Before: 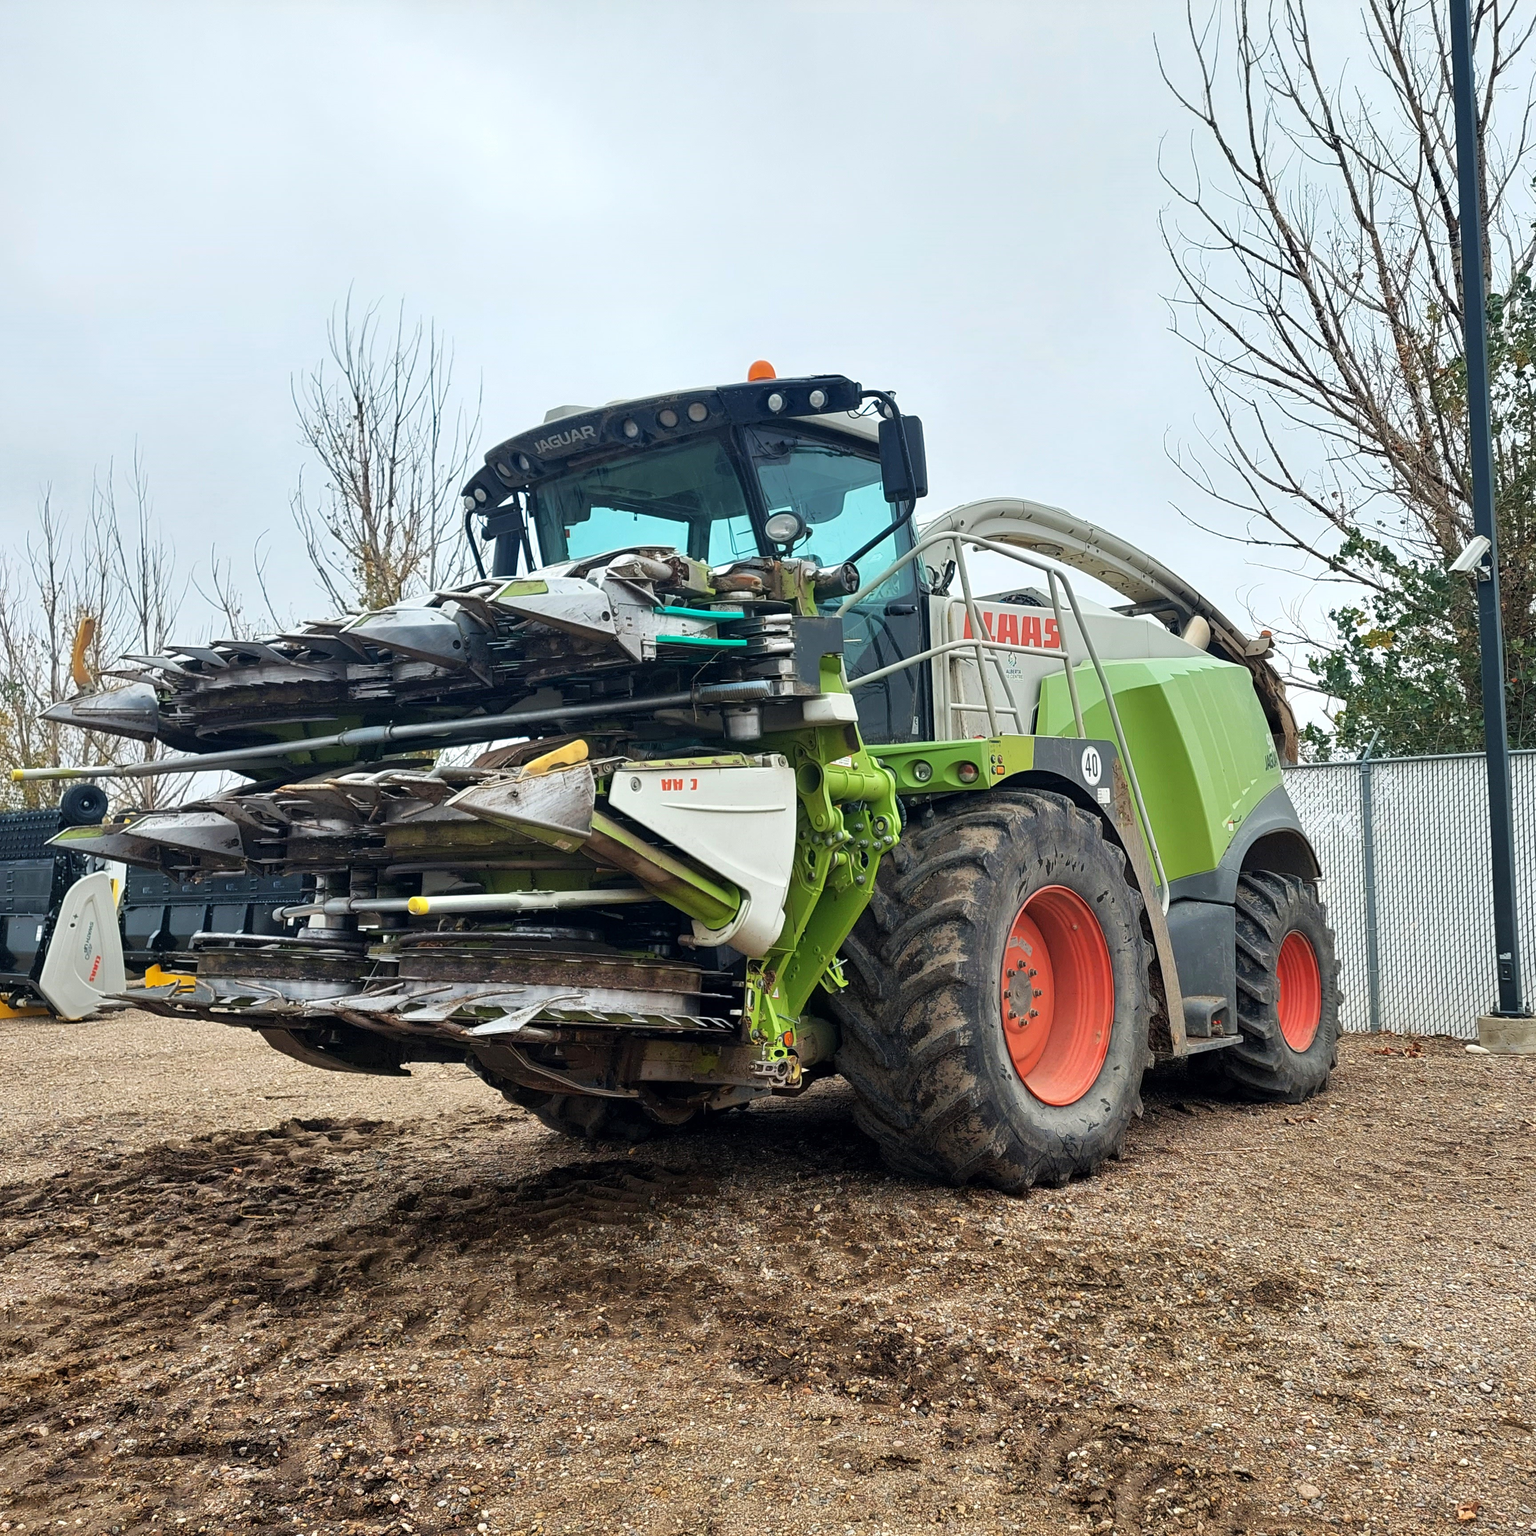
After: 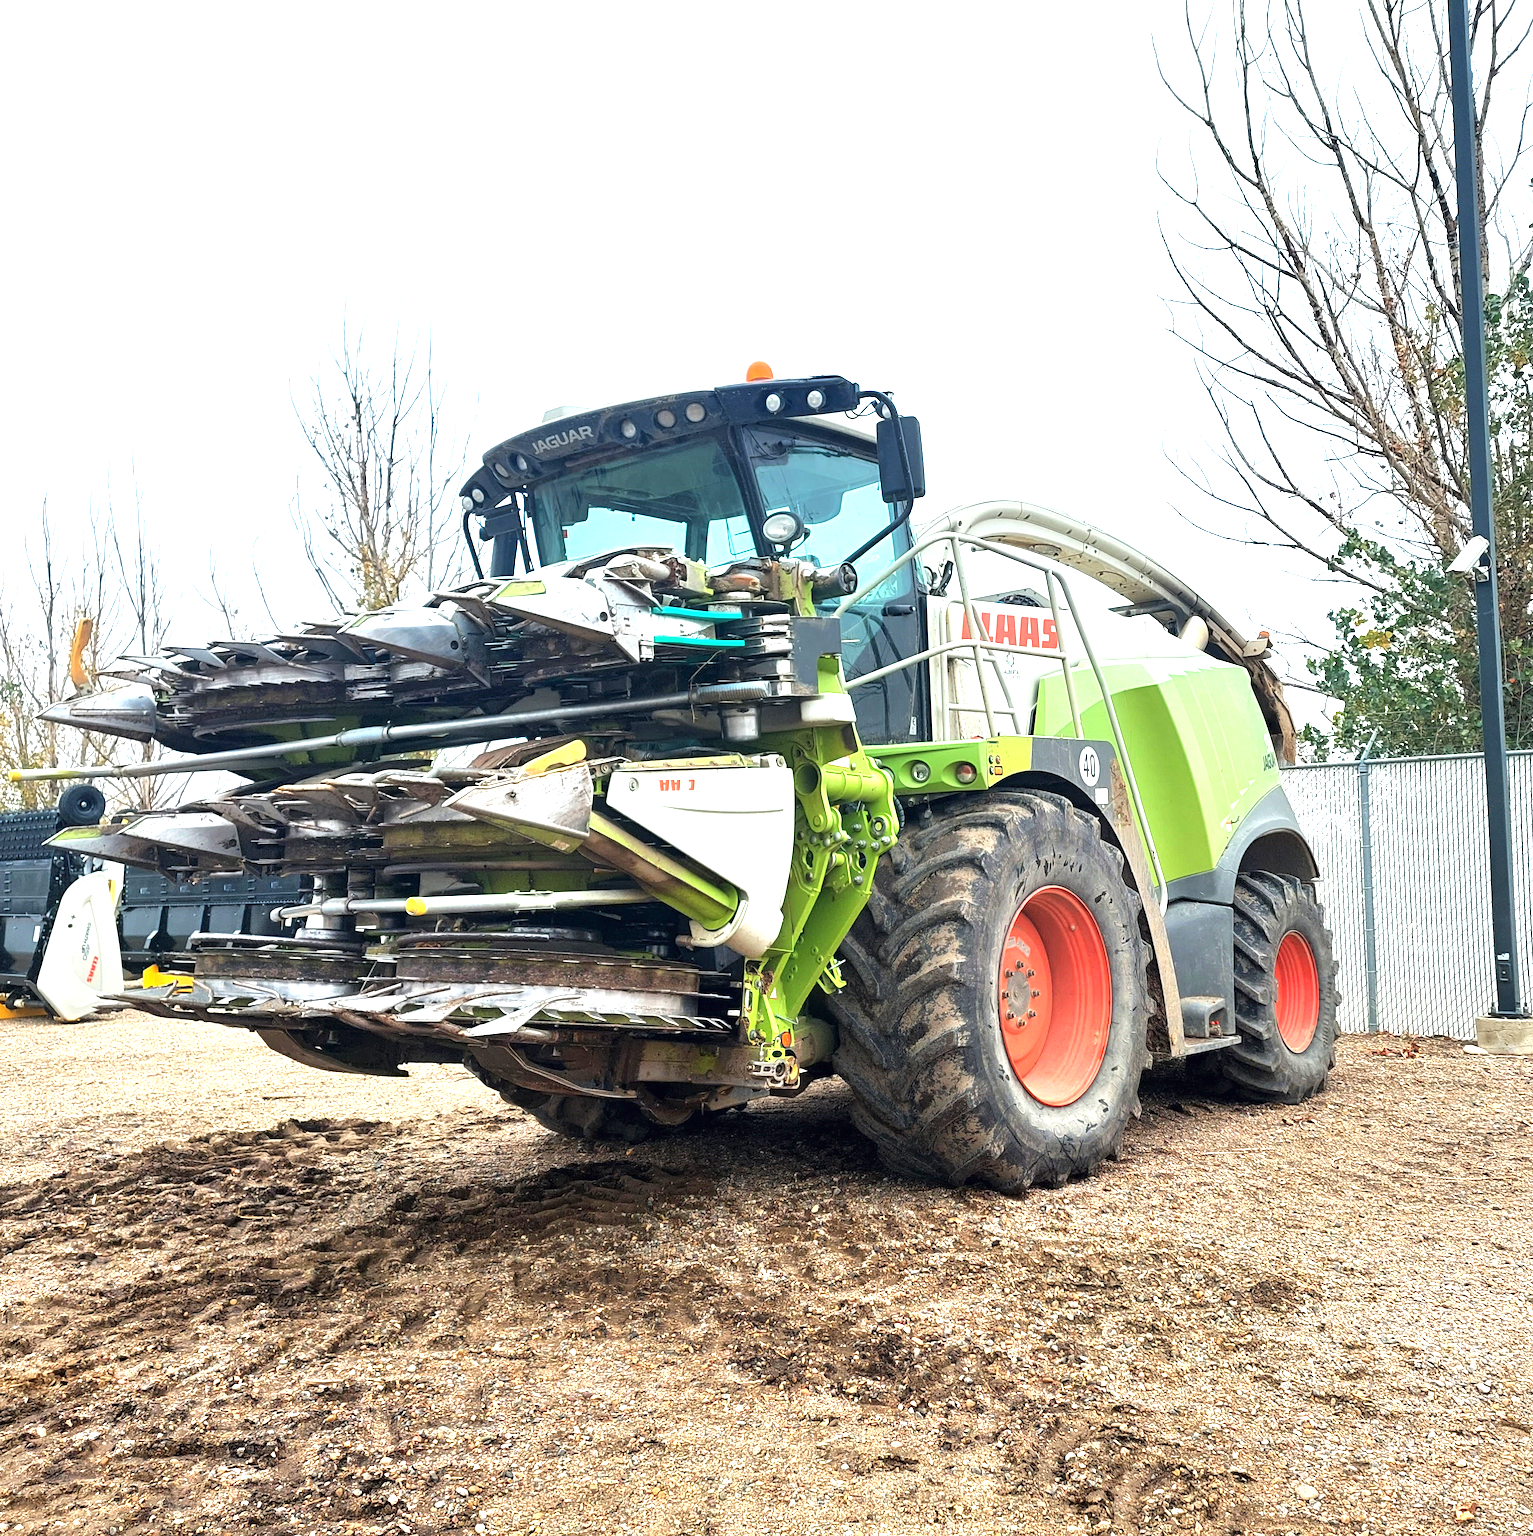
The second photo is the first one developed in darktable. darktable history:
crop and rotate: left 0.175%, bottom 0.01%
exposure: black level correction 0, exposure 1.199 EV, compensate highlight preservation false
